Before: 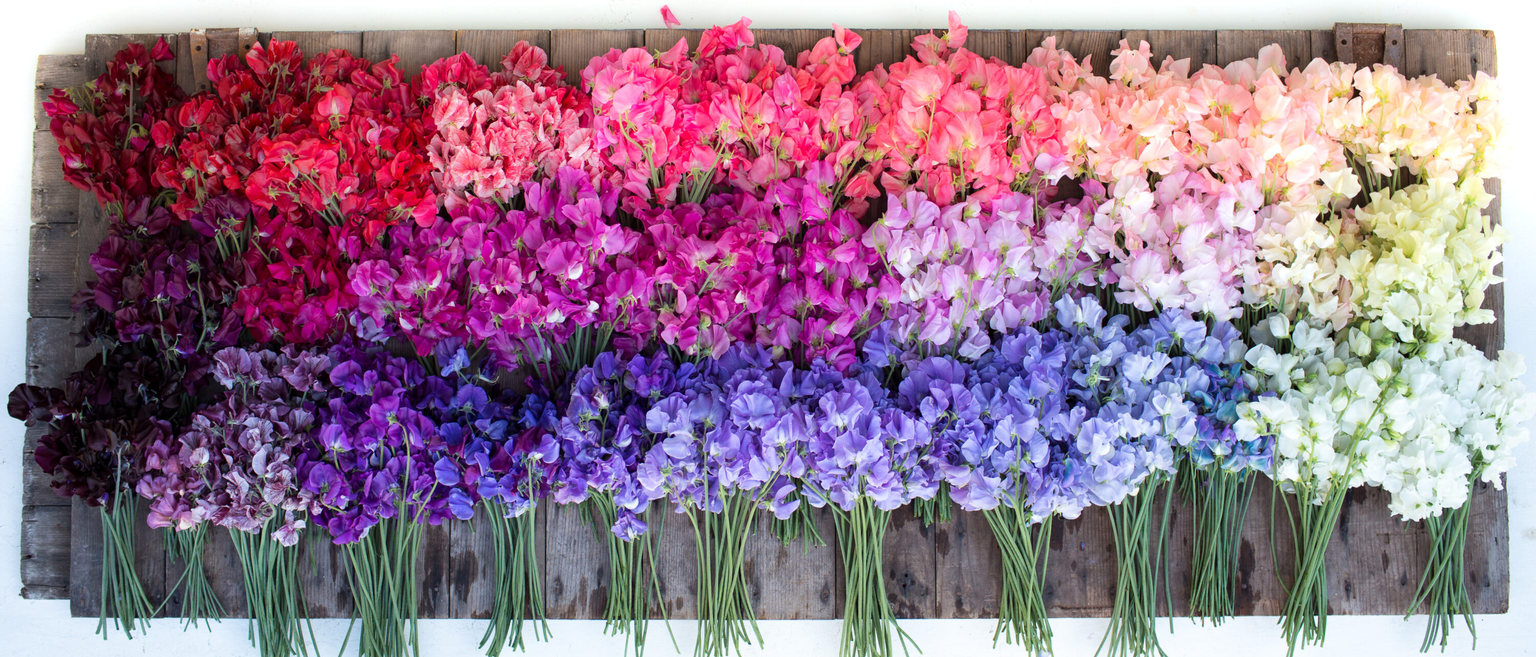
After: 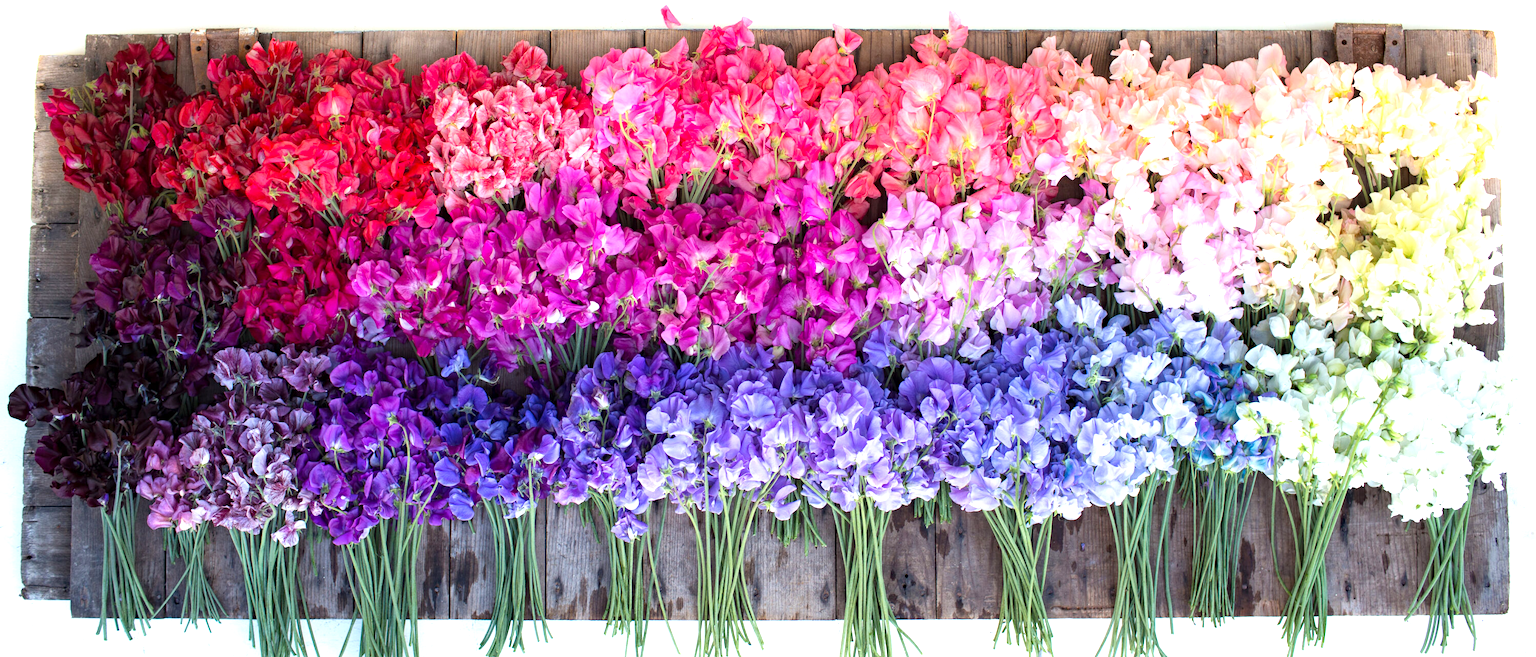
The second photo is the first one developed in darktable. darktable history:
haze removal: compatibility mode true, adaptive false
exposure: exposure 0.64 EV, compensate highlight preservation false
